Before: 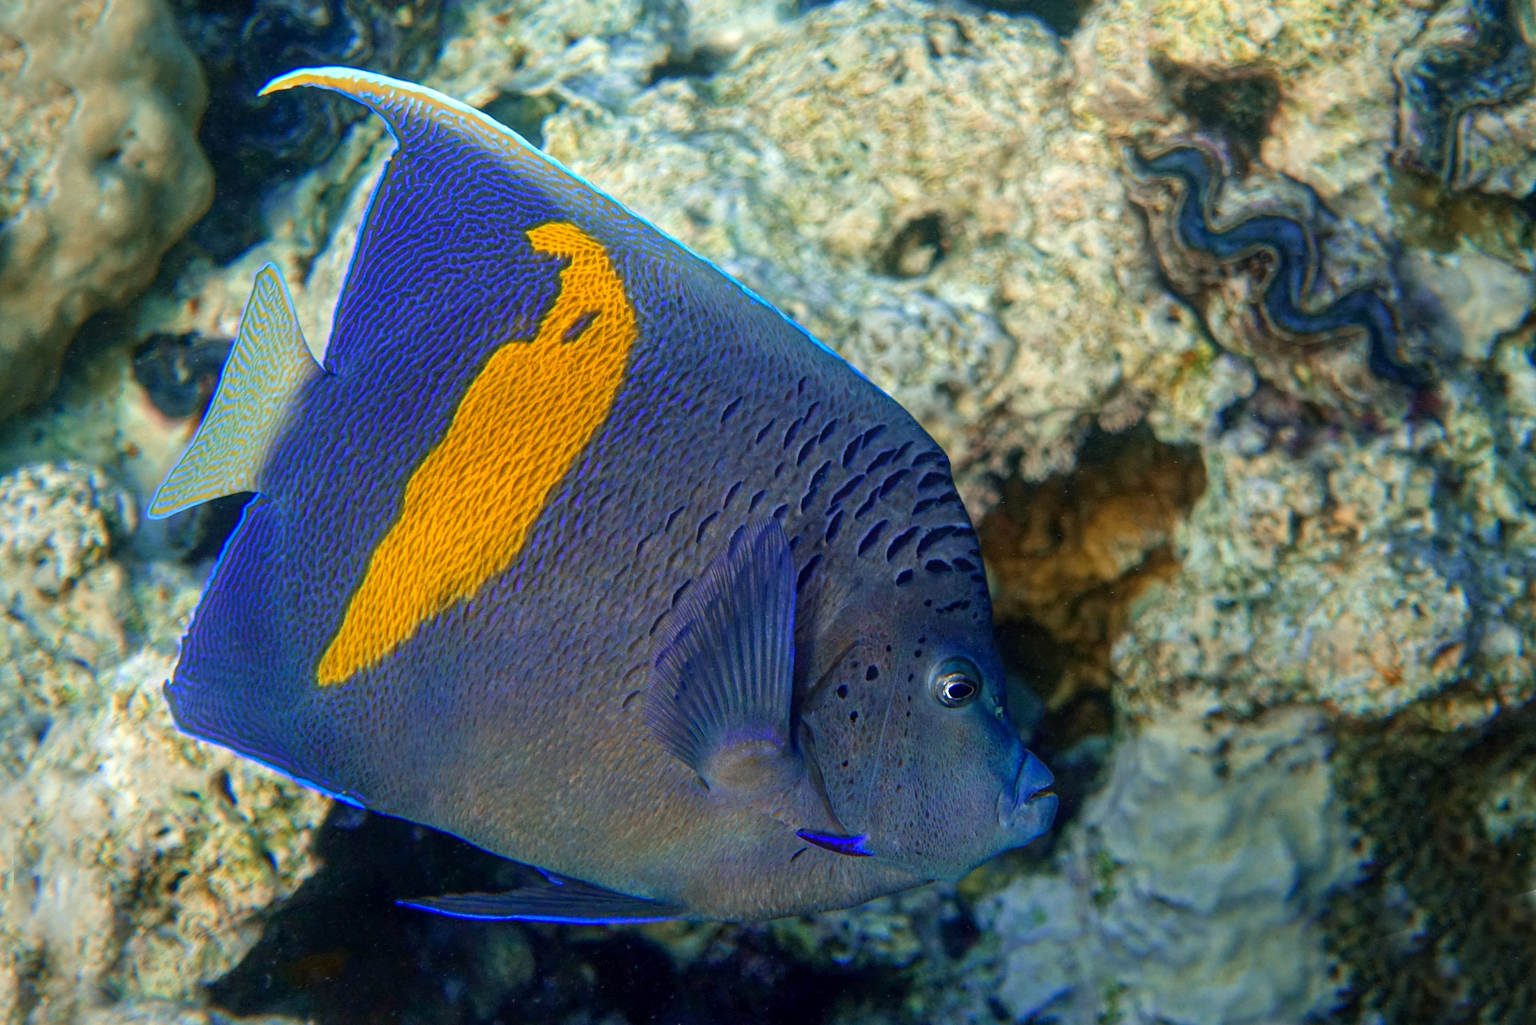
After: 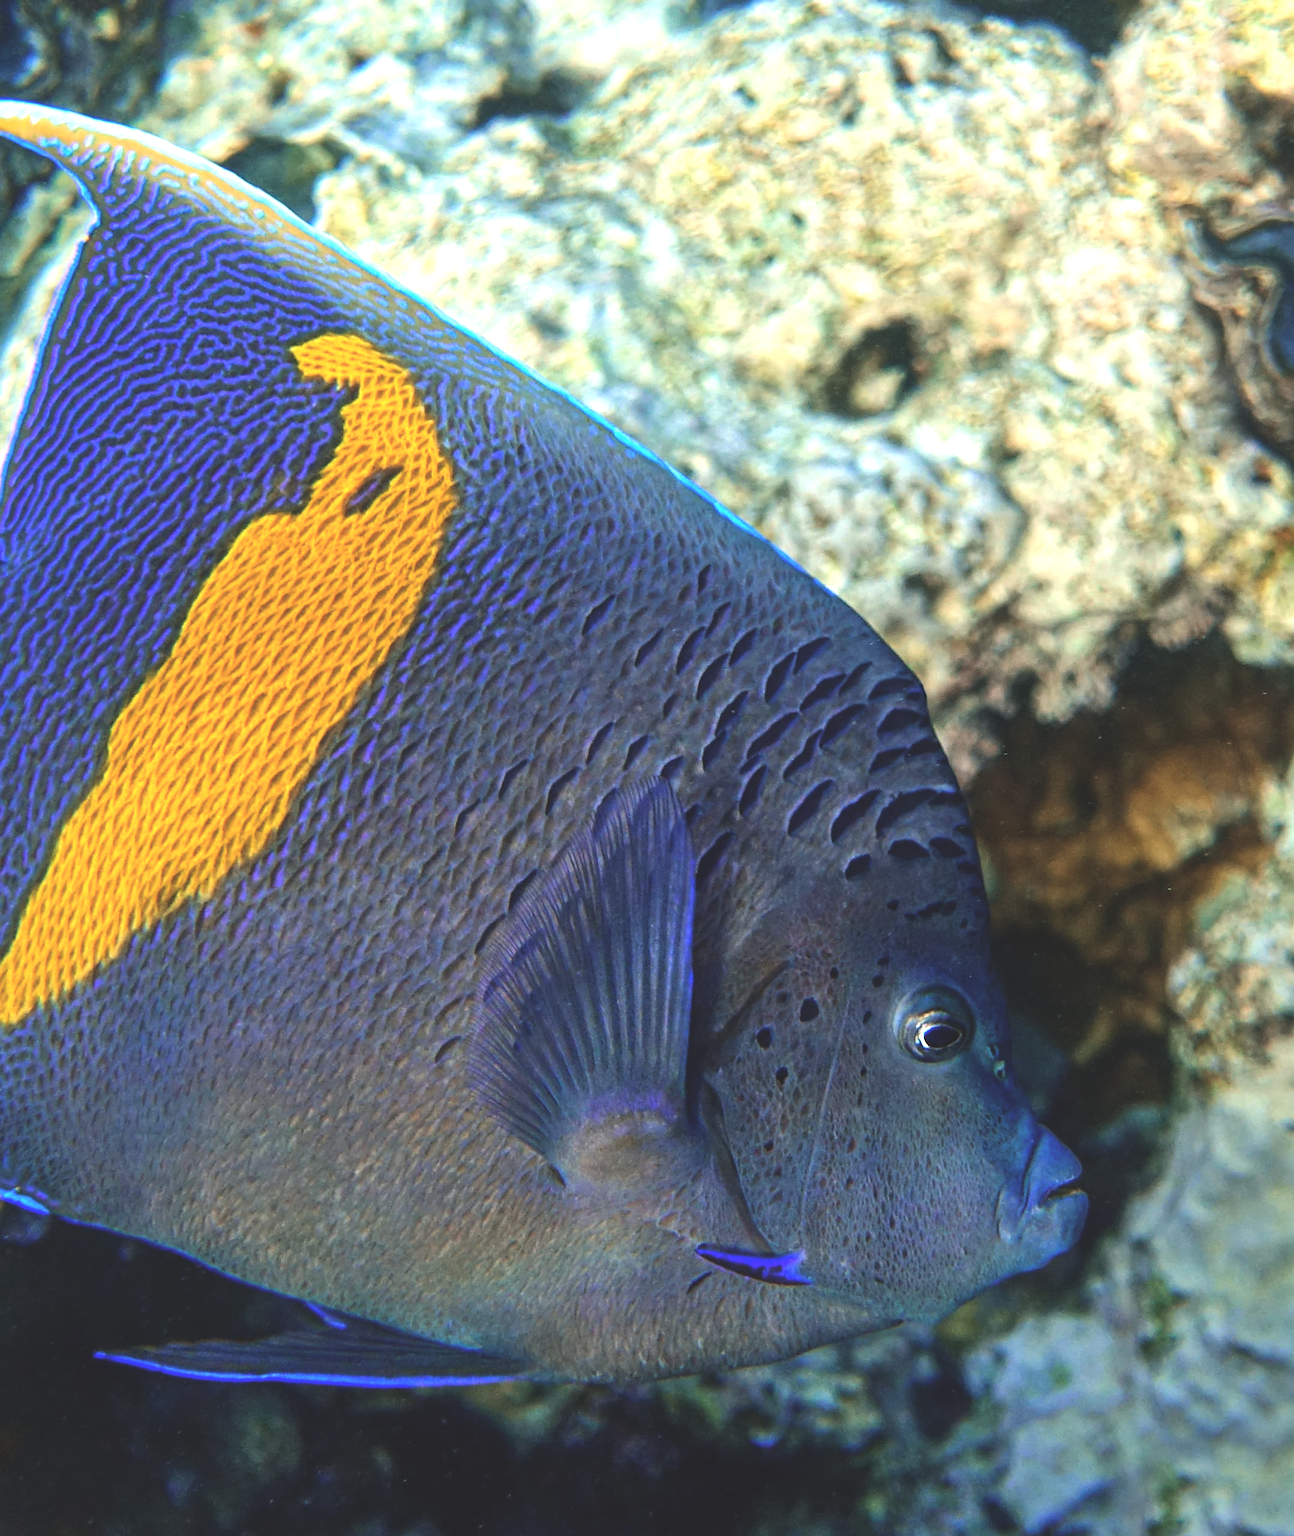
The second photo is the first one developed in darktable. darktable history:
crop: left 21.674%, right 22.086%
exposure: black level correction -0.03, compensate highlight preservation false
tone equalizer: -8 EV -0.75 EV, -7 EV -0.7 EV, -6 EV -0.6 EV, -5 EV -0.4 EV, -3 EV 0.4 EV, -2 EV 0.6 EV, -1 EV 0.7 EV, +0 EV 0.75 EV, edges refinement/feathering 500, mask exposure compensation -1.57 EV, preserve details no
